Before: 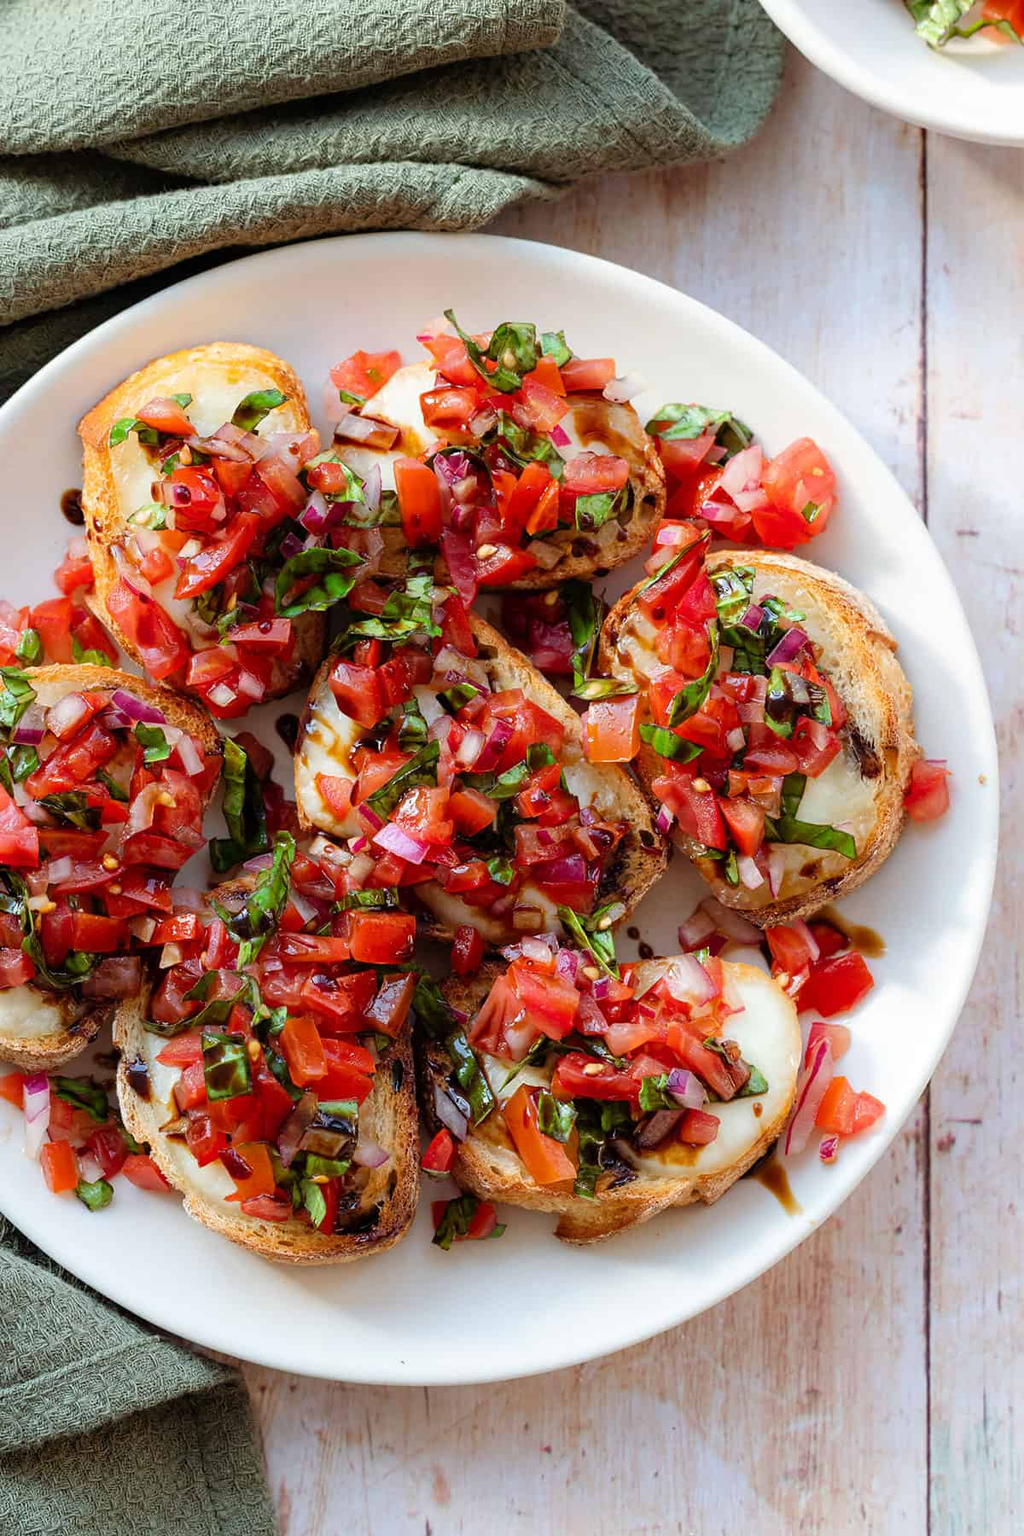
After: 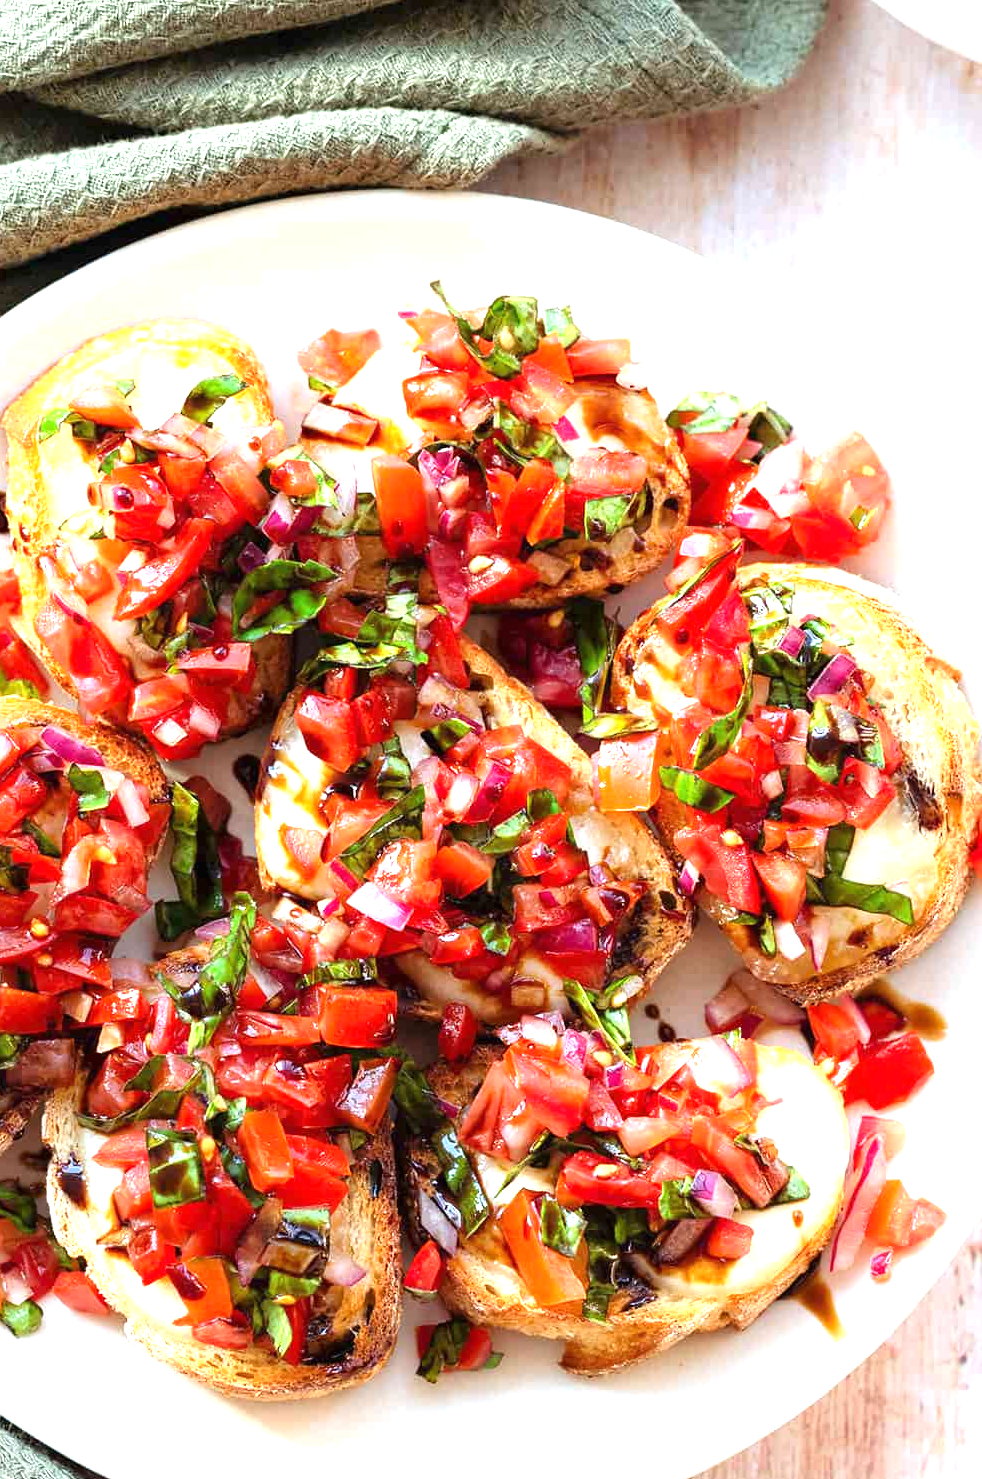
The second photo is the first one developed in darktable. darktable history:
exposure: black level correction 0, exposure 1.199 EV, compensate highlight preservation false
crop and rotate: left 7.578%, top 4.582%, right 10.51%, bottom 13.205%
